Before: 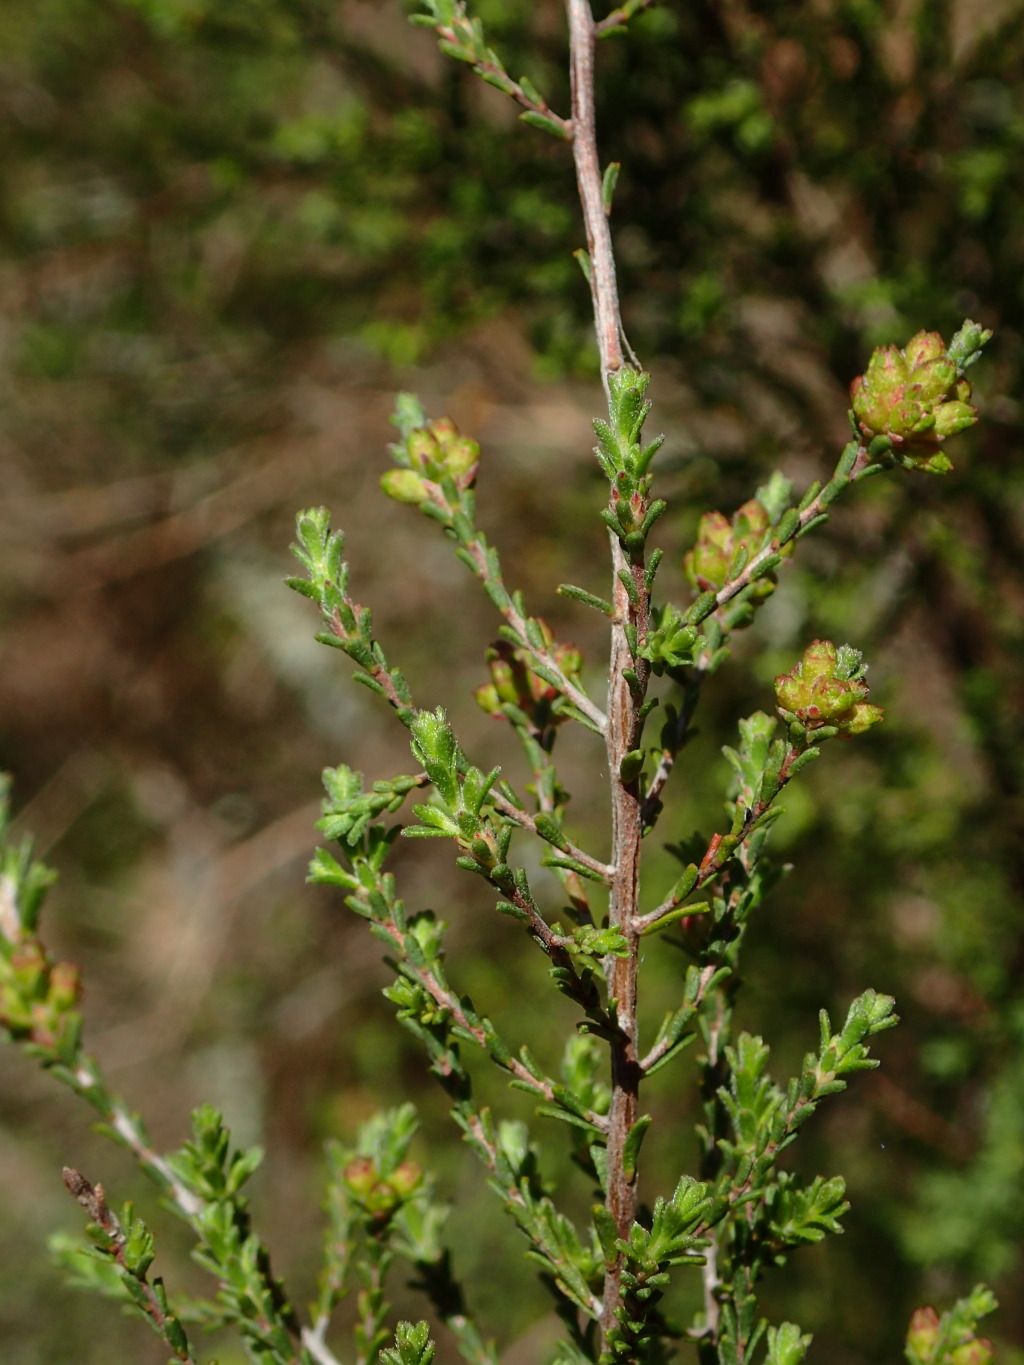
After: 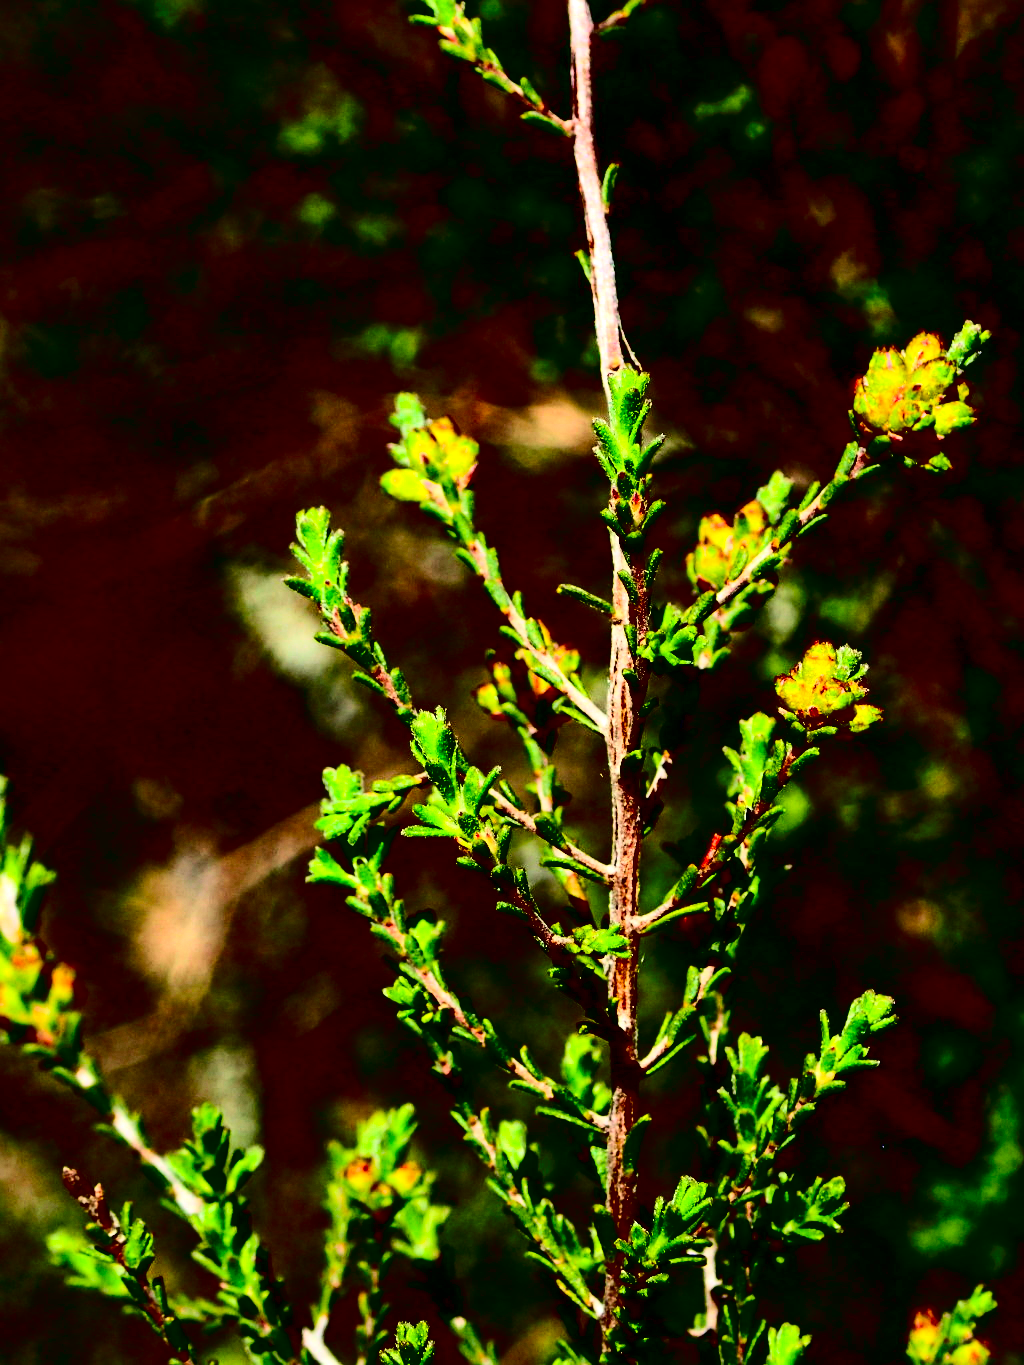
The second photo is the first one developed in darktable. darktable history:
haze removal: compatibility mode true, adaptive false
exposure: exposure 0.732 EV, compensate highlight preservation false
contrast brightness saturation: contrast 0.775, brightness -0.997, saturation 0.991
